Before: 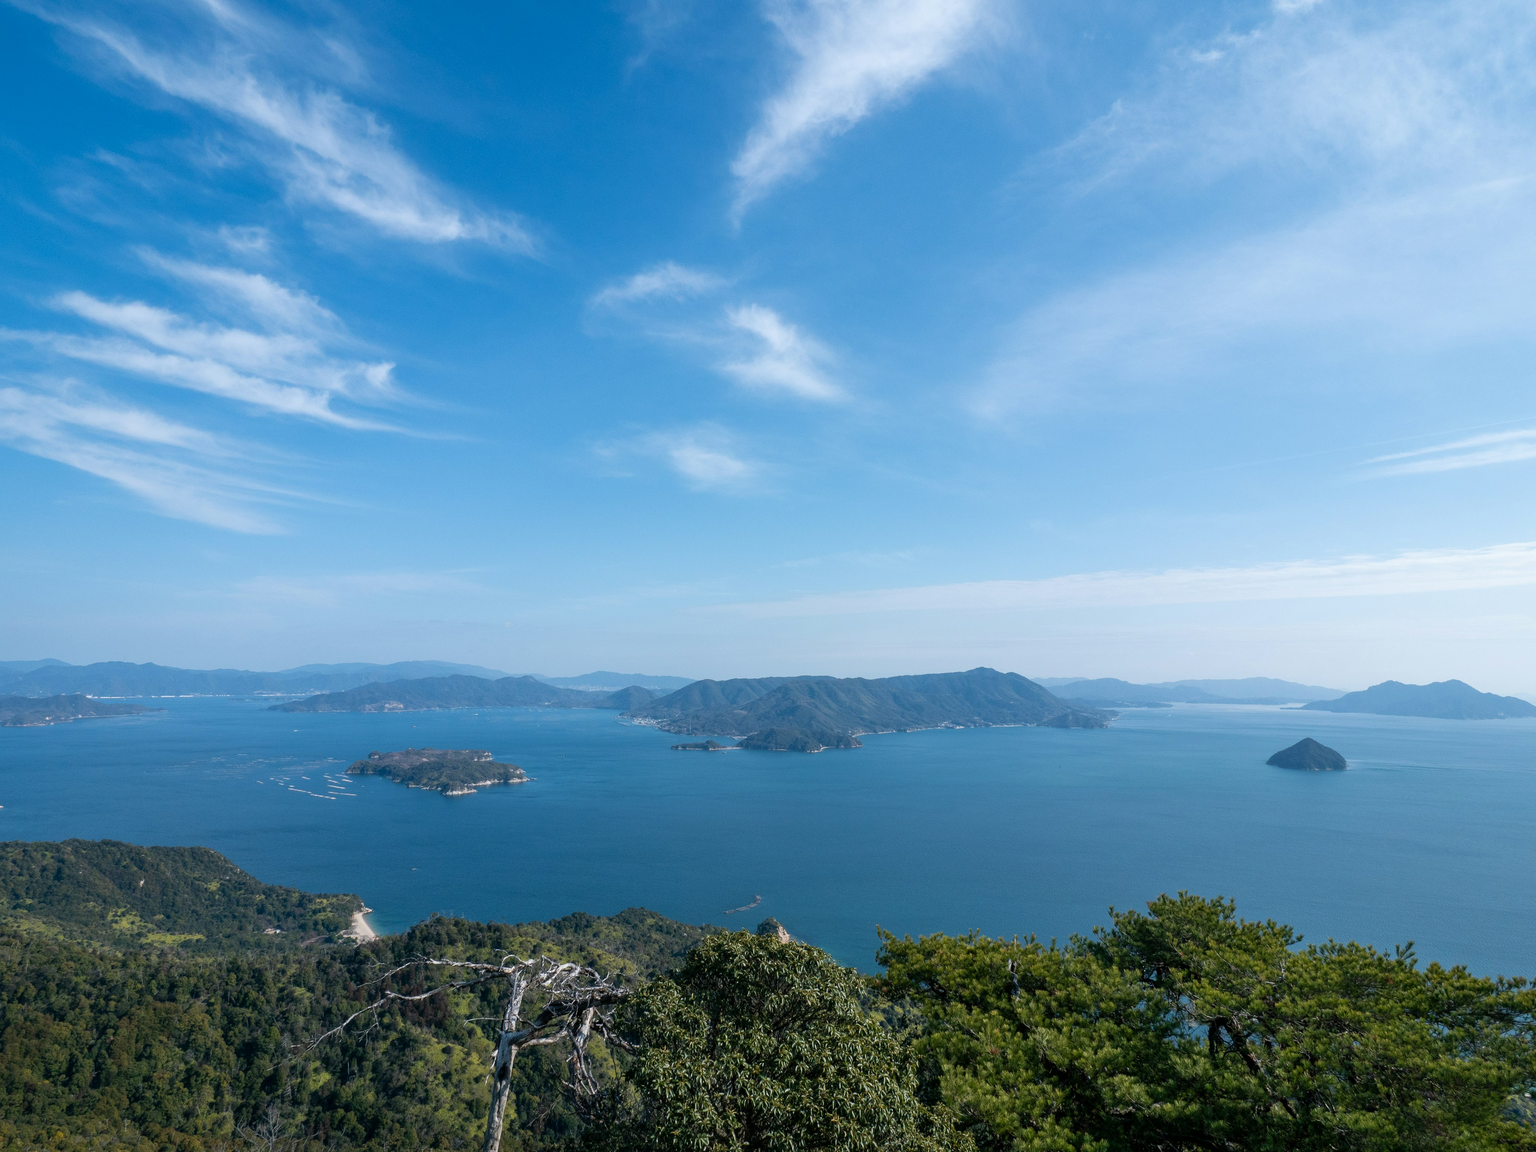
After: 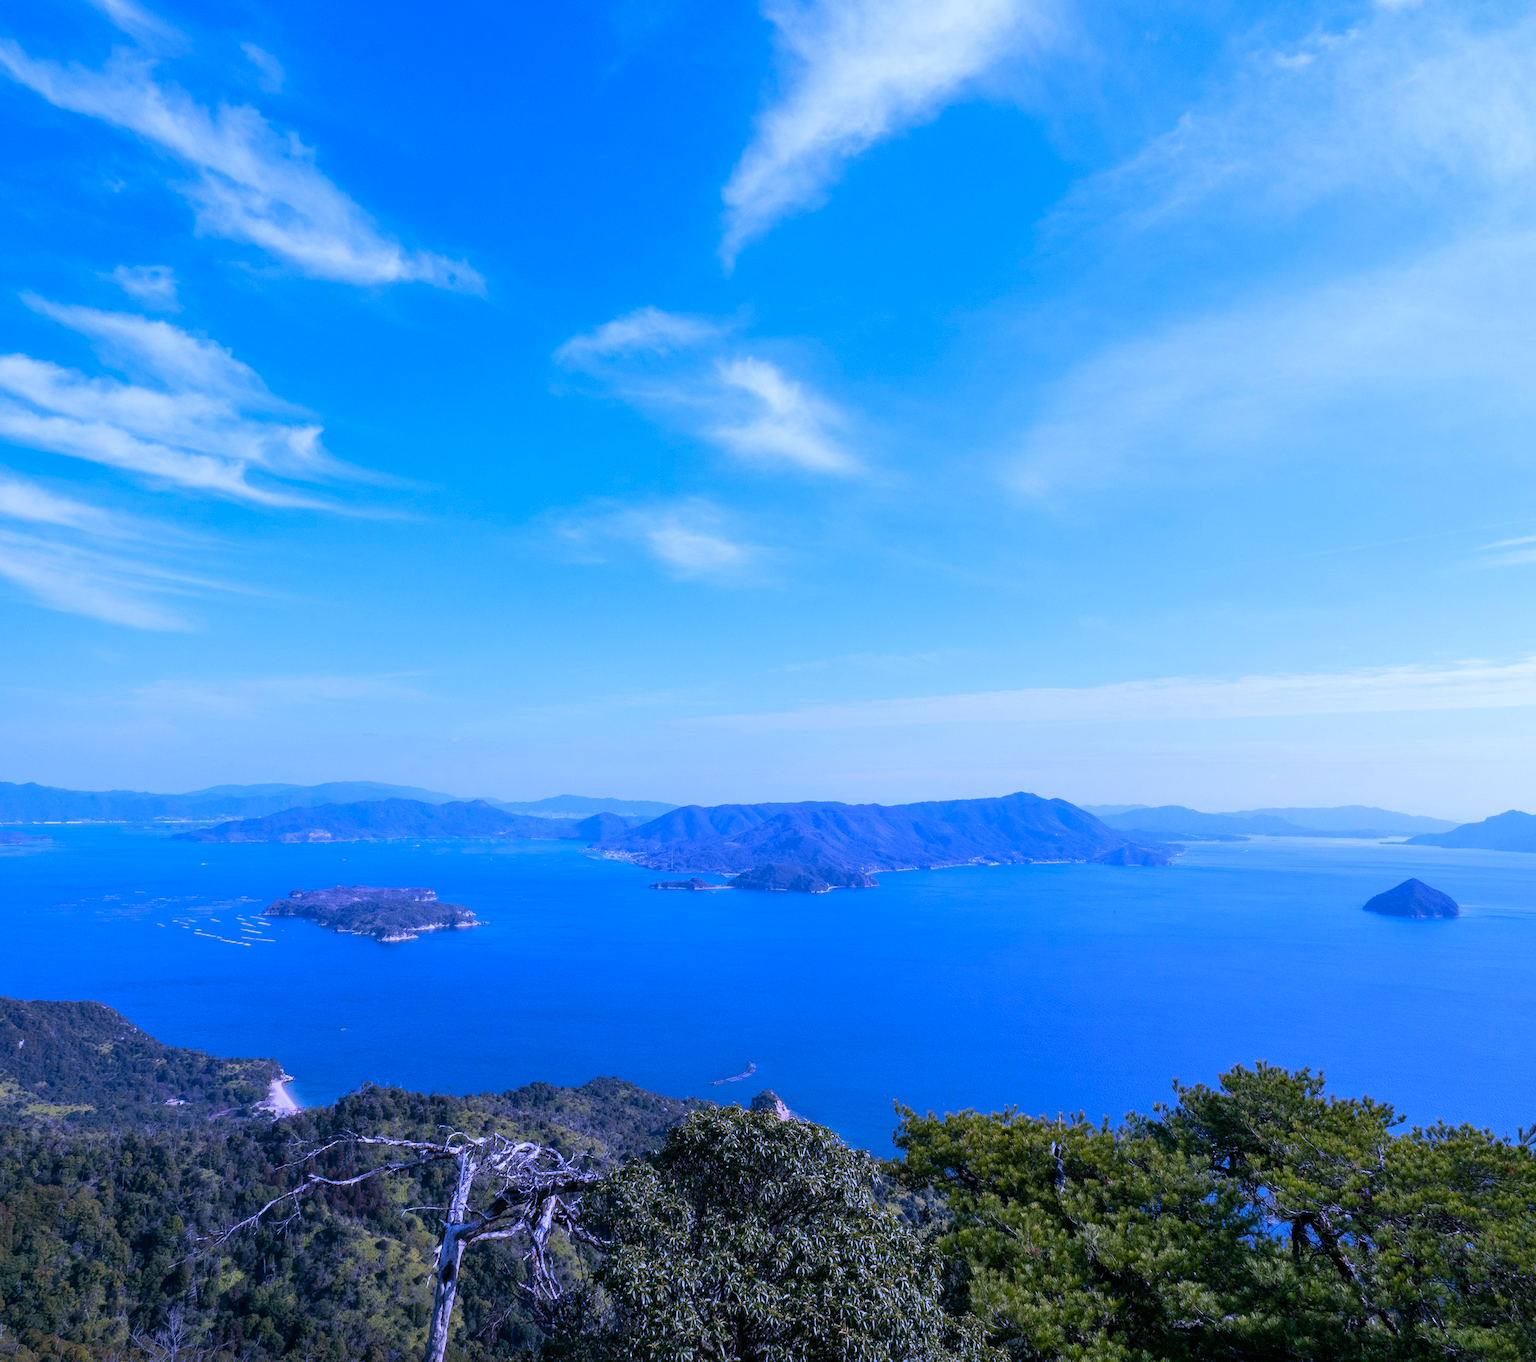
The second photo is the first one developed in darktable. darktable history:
crop: left 7.598%, right 7.873%
contrast brightness saturation: saturation 0.13
rotate and perspective: rotation 0.192°, lens shift (horizontal) -0.015, crop left 0.005, crop right 0.996, crop top 0.006, crop bottom 0.99
white balance: red 0.98, blue 1.61
